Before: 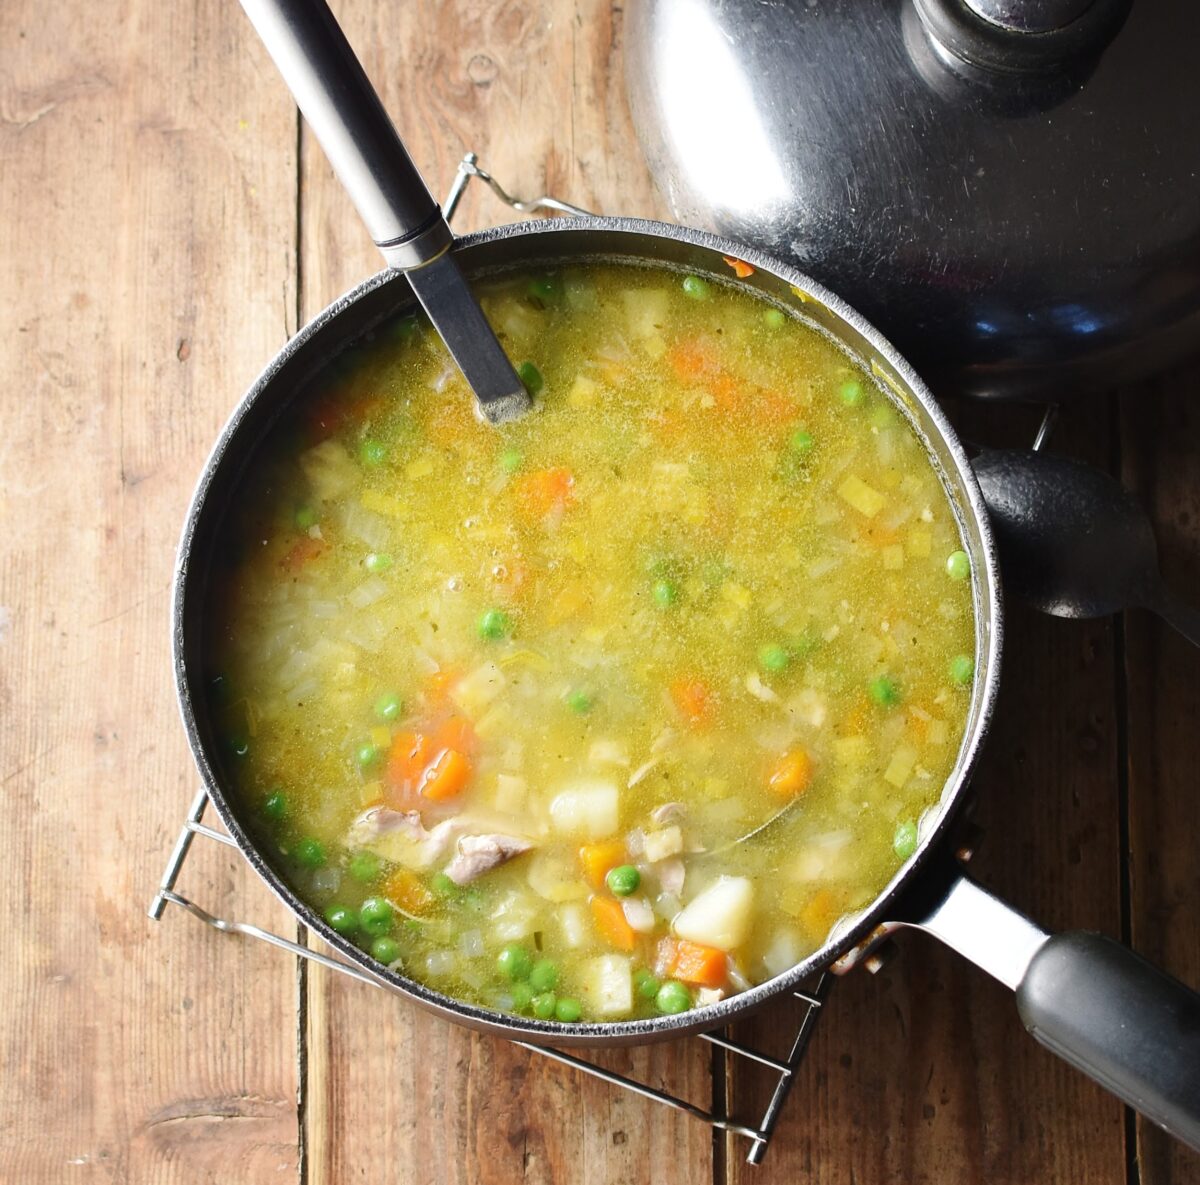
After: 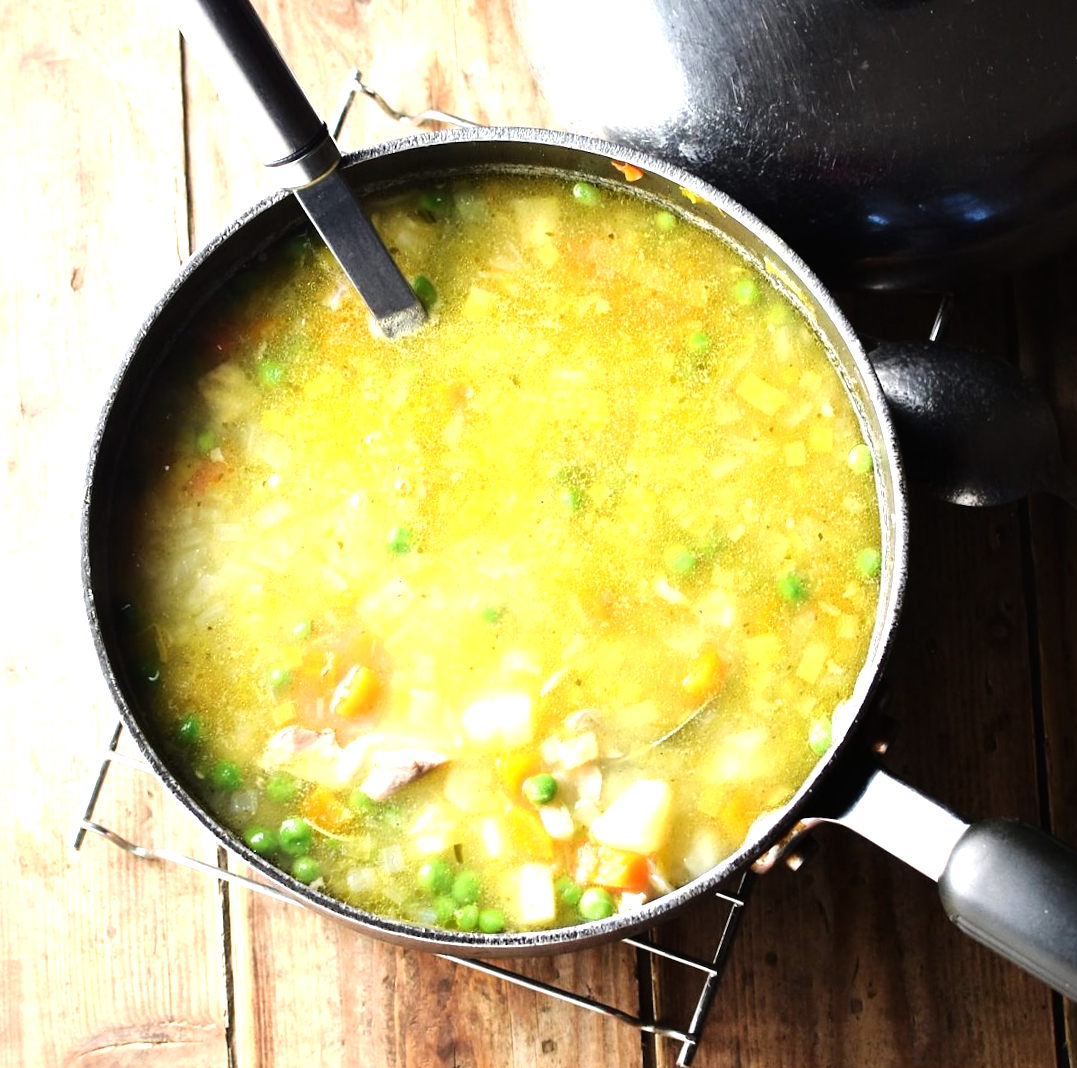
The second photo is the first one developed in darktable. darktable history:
crop and rotate: angle 2.63°, left 6.092%, top 5.699%
tone equalizer: -8 EV -1.09 EV, -7 EV -1.03 EV, -6 EV -0.854 EV, -5 EV -0.543 EV, -3 EV 0.556 EV, -2 EV 0.855 EV, -1 EV 0.999 EV, +0 EV 1.05 EV, mask exposure compensation -0.486 EV
